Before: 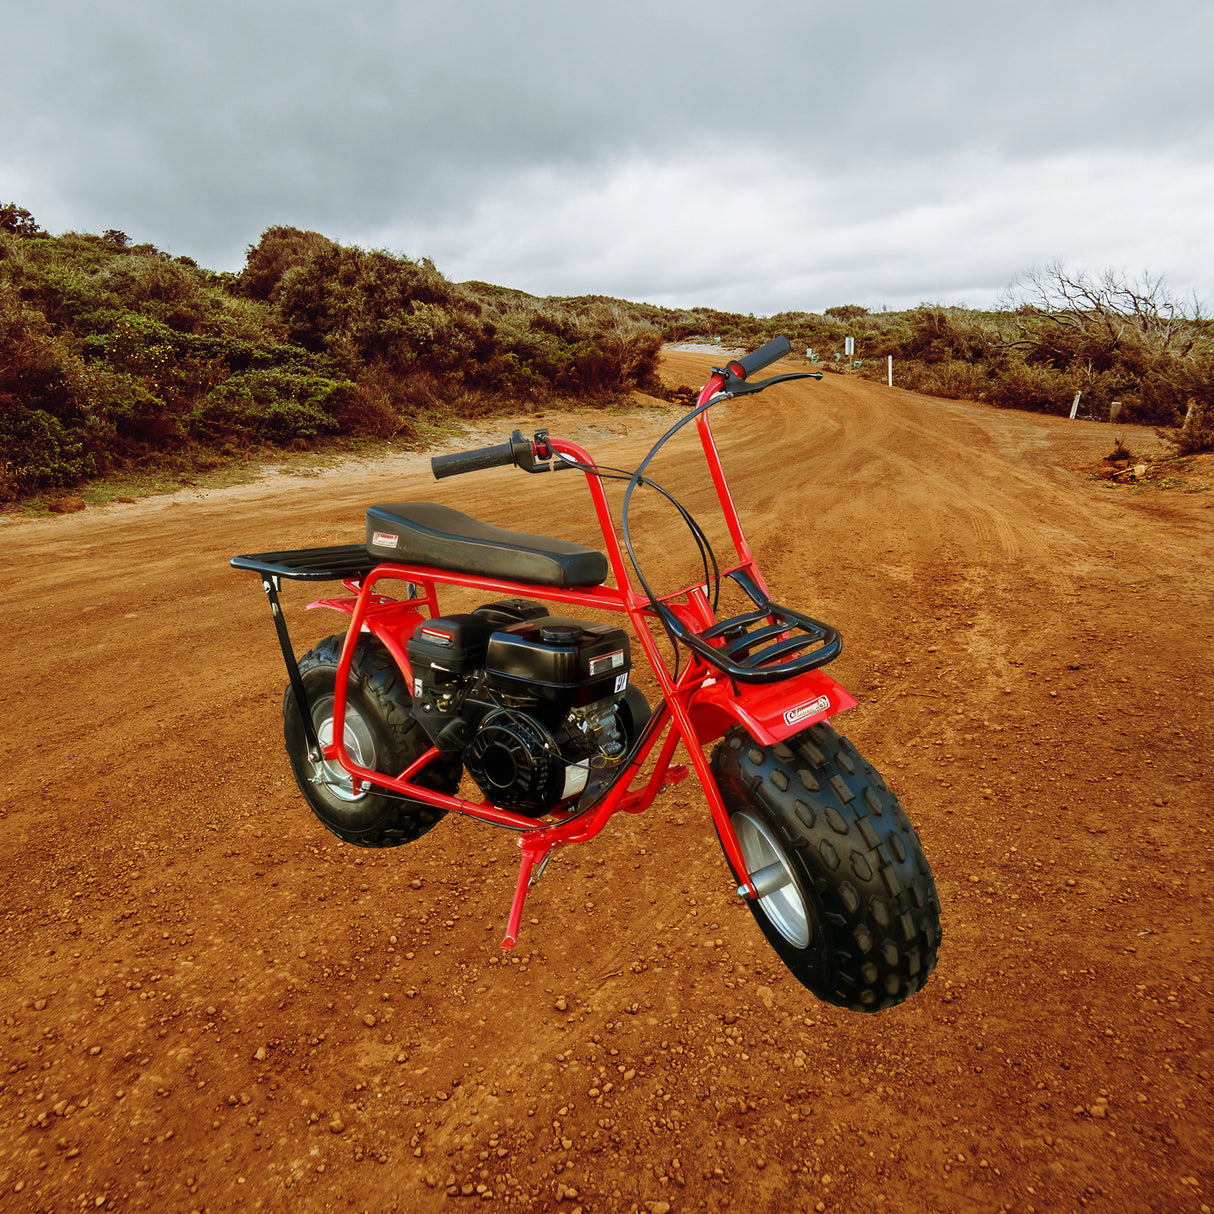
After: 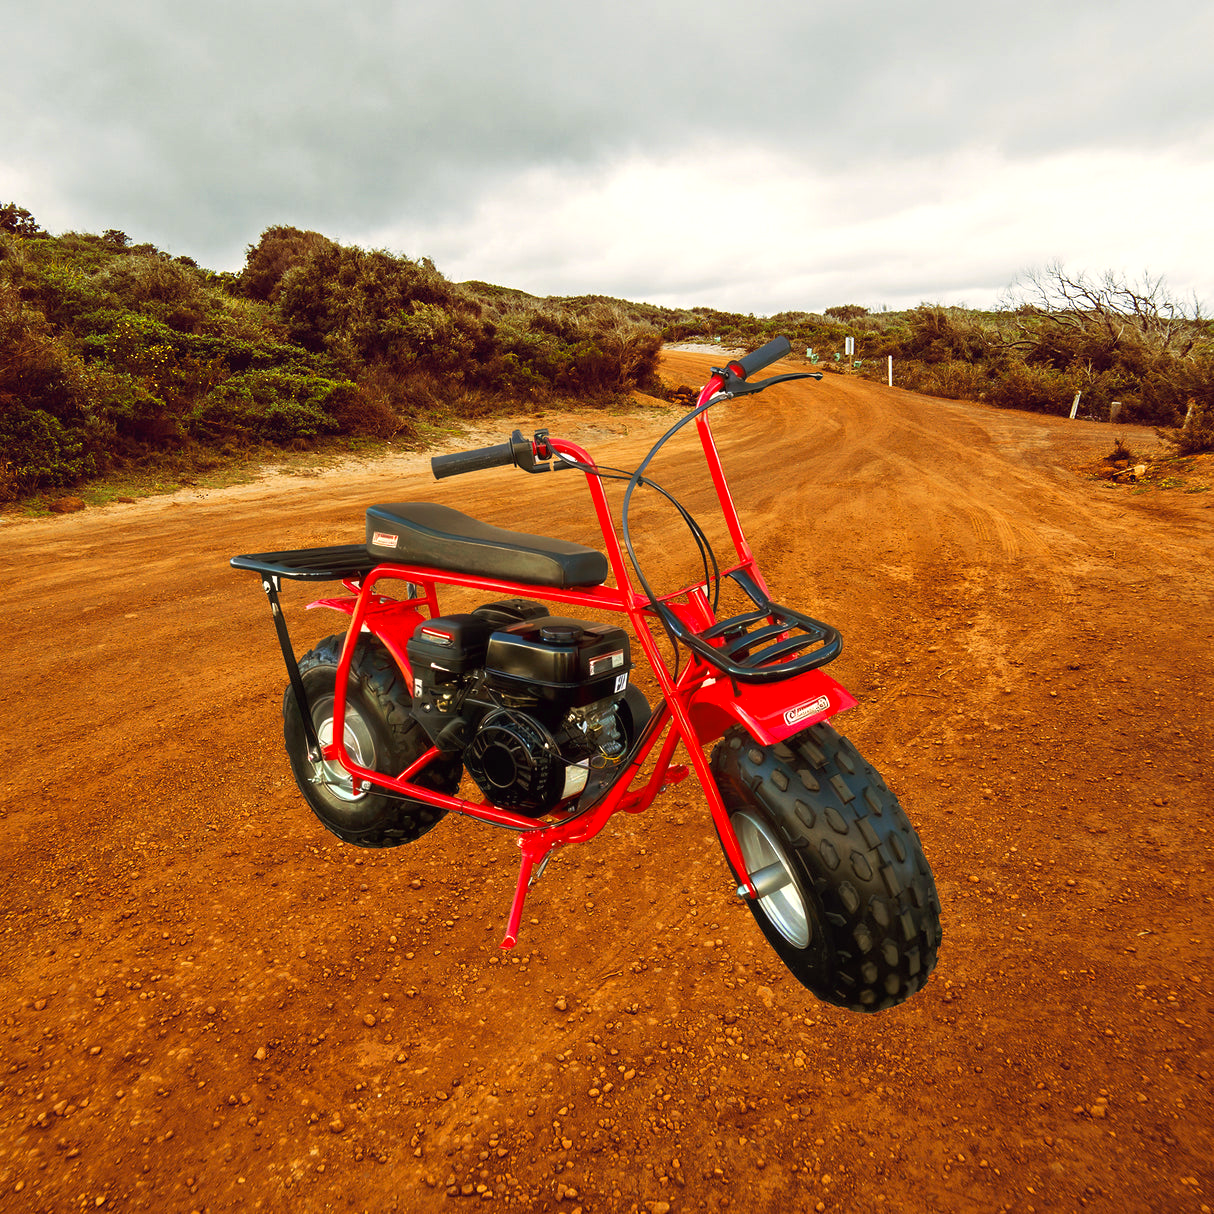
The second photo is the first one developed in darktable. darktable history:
exposure: exposure 0.178 EV, compensate exposure bias true, compensate highlight preservation false
color balance: lift [1, 1, 0.999, 1.001], gamma [1, 1.003, 1.005, 0.995], gain [1, 0.992, 0.988, 1.012], contrast 5%, output saturation 110%
white balance: red 1.045, blue 0.932
tone curve: curves: ch0 [(0, 0) (0.003, 0.013) (0.011, 0.02) (0.025, 0.037) (0.044, 0.068) (0.069, 0.108) (0.1, 0.138) (0.136, 0.168) (0.177, 0.203) (0.224, 0.241) (0.277, 0.281) (0.335, 0.328) (0.399, 0.382) (0.468, 0.448) (0.543, 0.519) (0.623, 0.603) (0.709, 0.705) (0.801, 0.808) (0.898, 0.903) (1, 1)], preserve colors none
